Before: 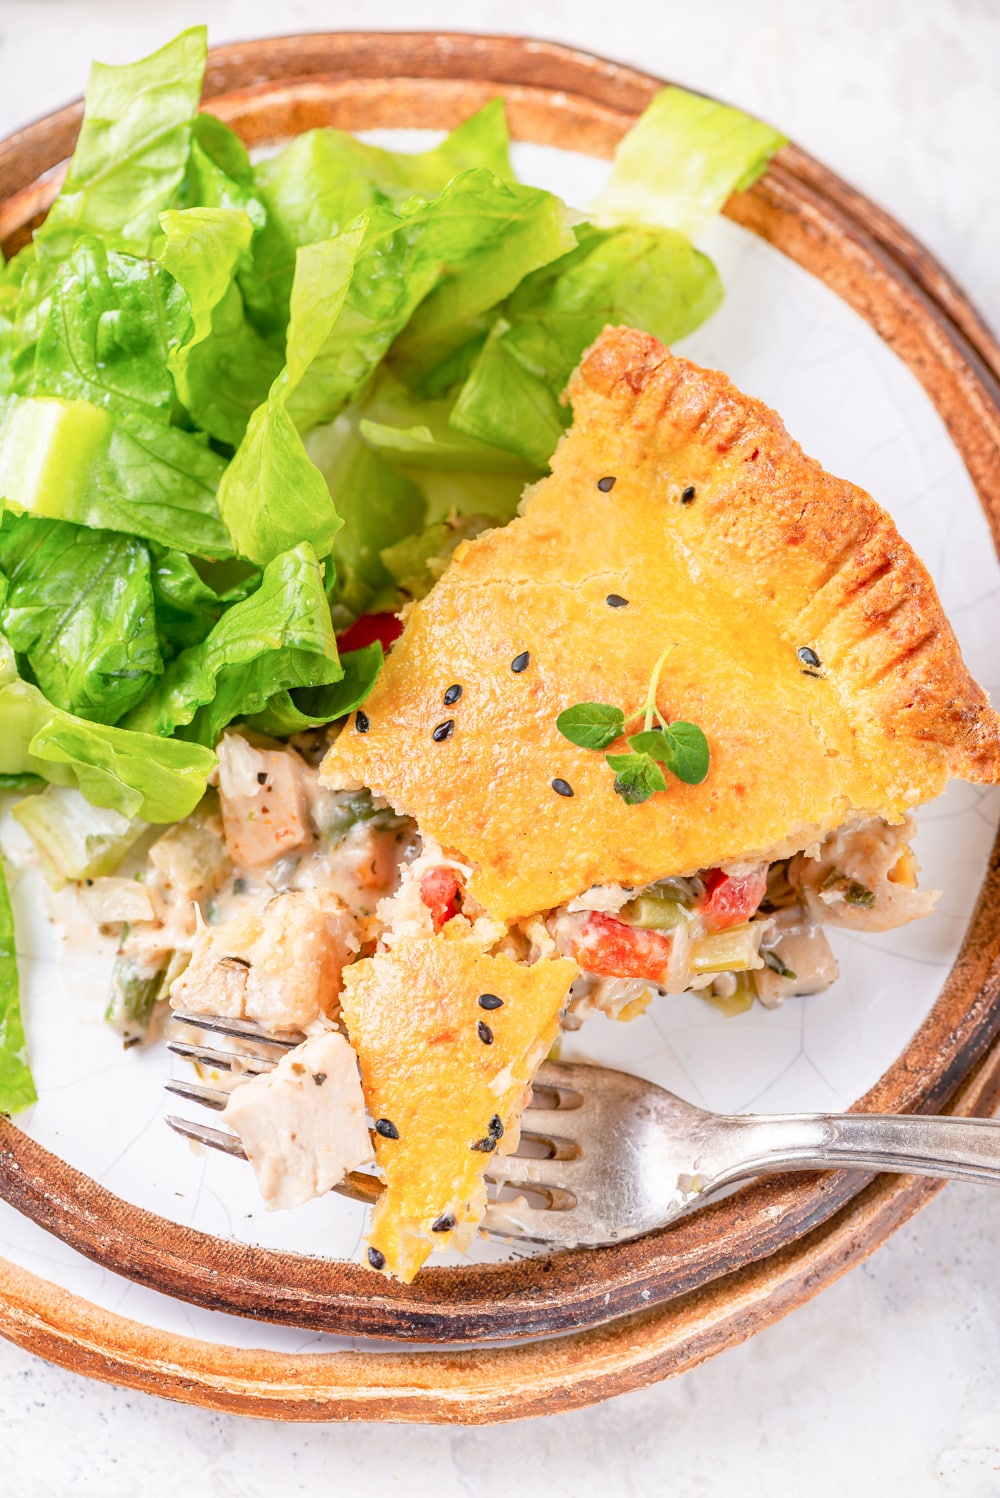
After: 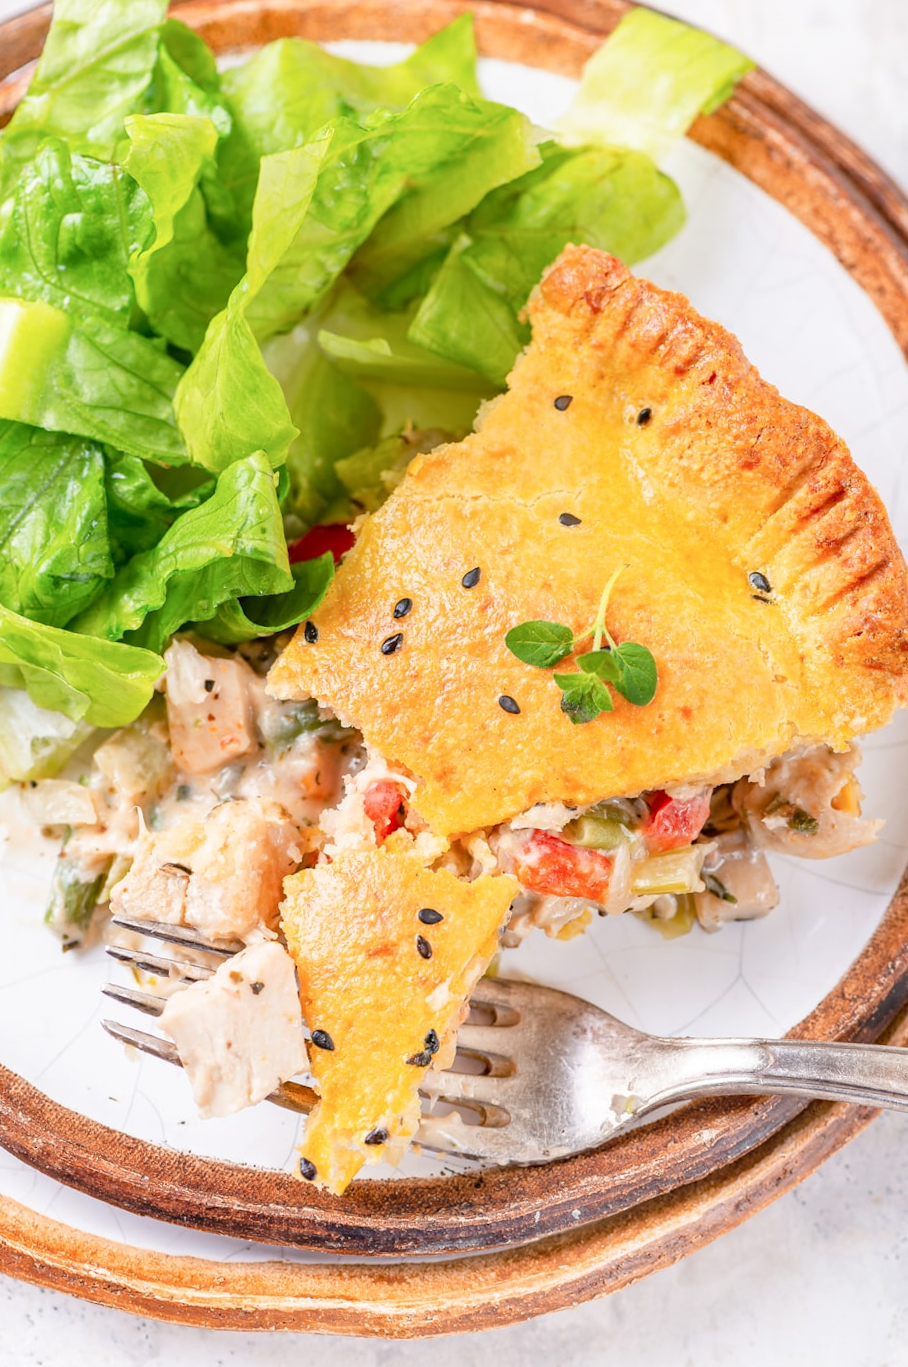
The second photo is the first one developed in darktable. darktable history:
crop and rotate: angle -1.85°, left 3.138%, top 3.609%, right 1.633%, bottom 0.717%
